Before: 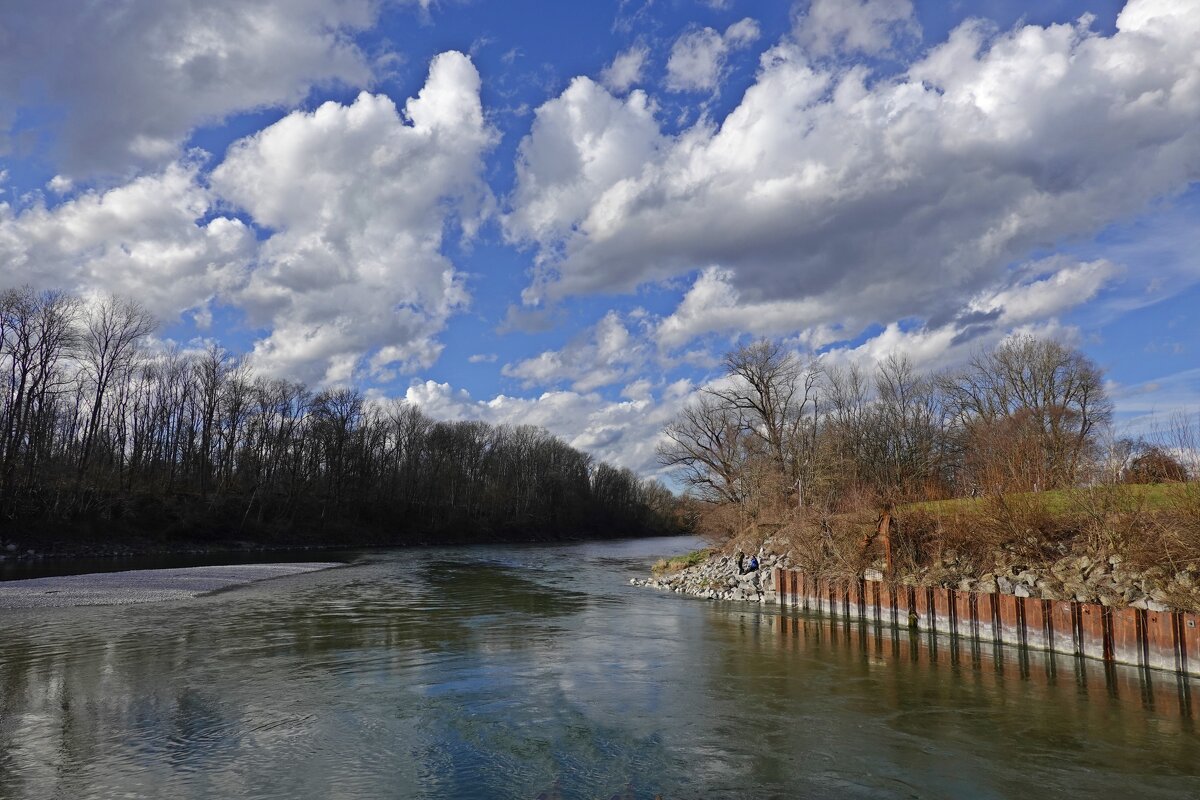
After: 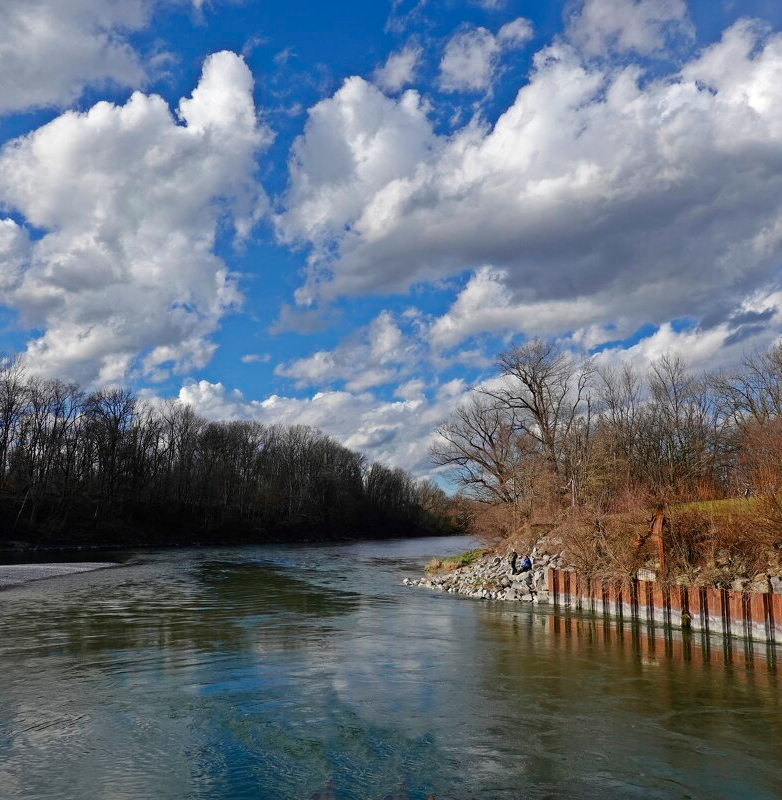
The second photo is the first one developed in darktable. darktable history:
crop and rotate: left 18.924%, right 15.861%
color zones: curves: ch0 [(0, 0.5) (0.143, 0.5) (0.286, 0.5) (0.429, 0.5) (0.571, 0.5) (0.714, 0.476) (0.857, 0.5) (1, 0.5)]; ch2 [(0, 0.5) (0.143, 0.5) (0.286, 0.5) (0.429, 0.5) (0.571, 0.5) (0.714, 0.487) (0.857, 0.5) (1, 0.5)]
